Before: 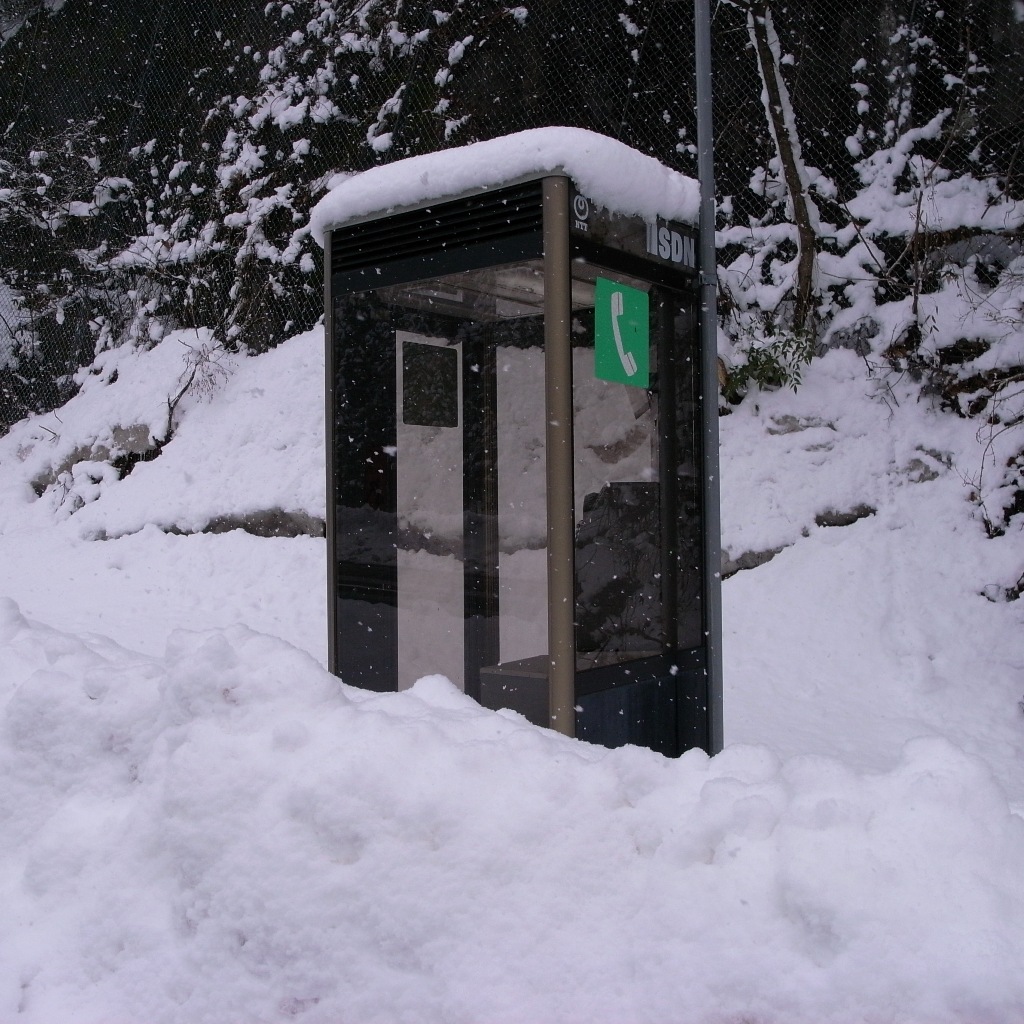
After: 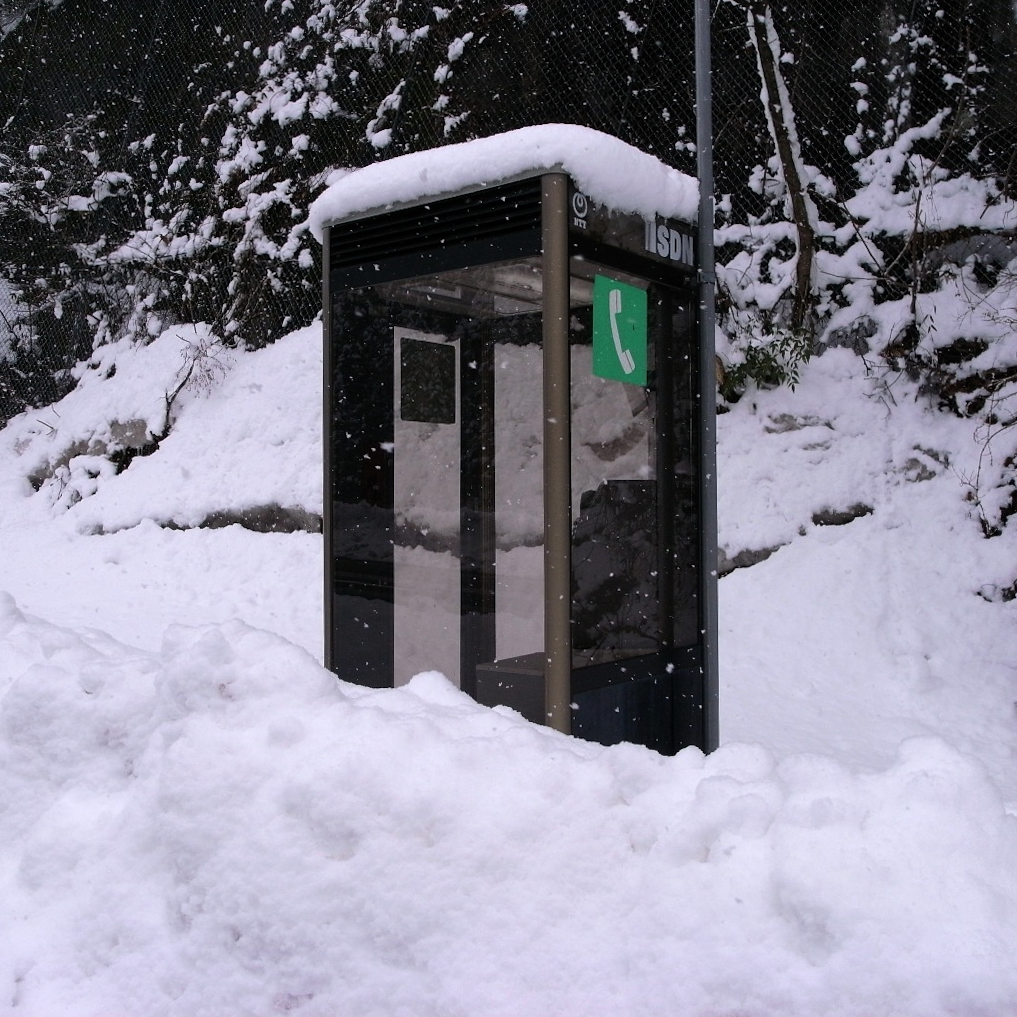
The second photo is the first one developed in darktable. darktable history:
tone equalizer: -8 EV -0.451 EV, -7 EV -0.377 EV, -6 EV -0.305 EV, -5 EV -0.258 EV, -3 EV 0.22 EV, -2 EV 0.306 EV, -1 EV 0.403 EV, +0 EV 0.442 EV, edges refinement/feathering 500, mask exposure compensation -1.57 EV, preserve details no
crop and rotate: angle -0.344°
shadows and highlights: shadows 31.08, highlights 1.57, soften with gaussian
